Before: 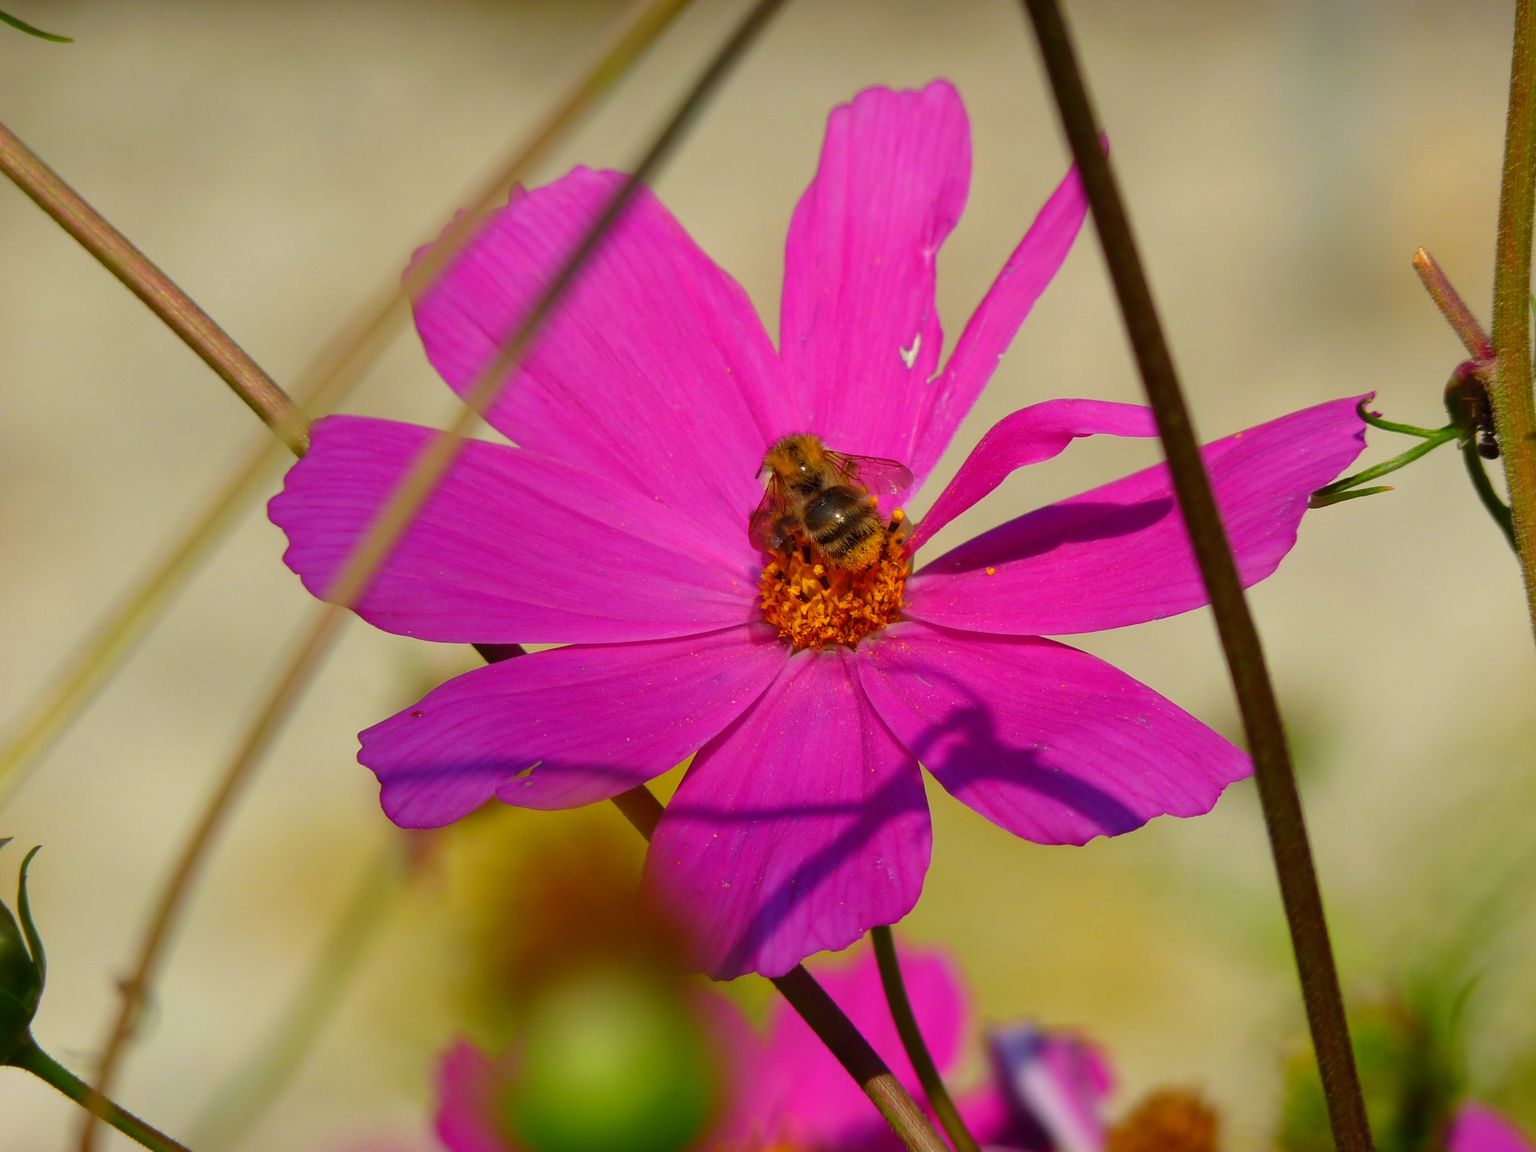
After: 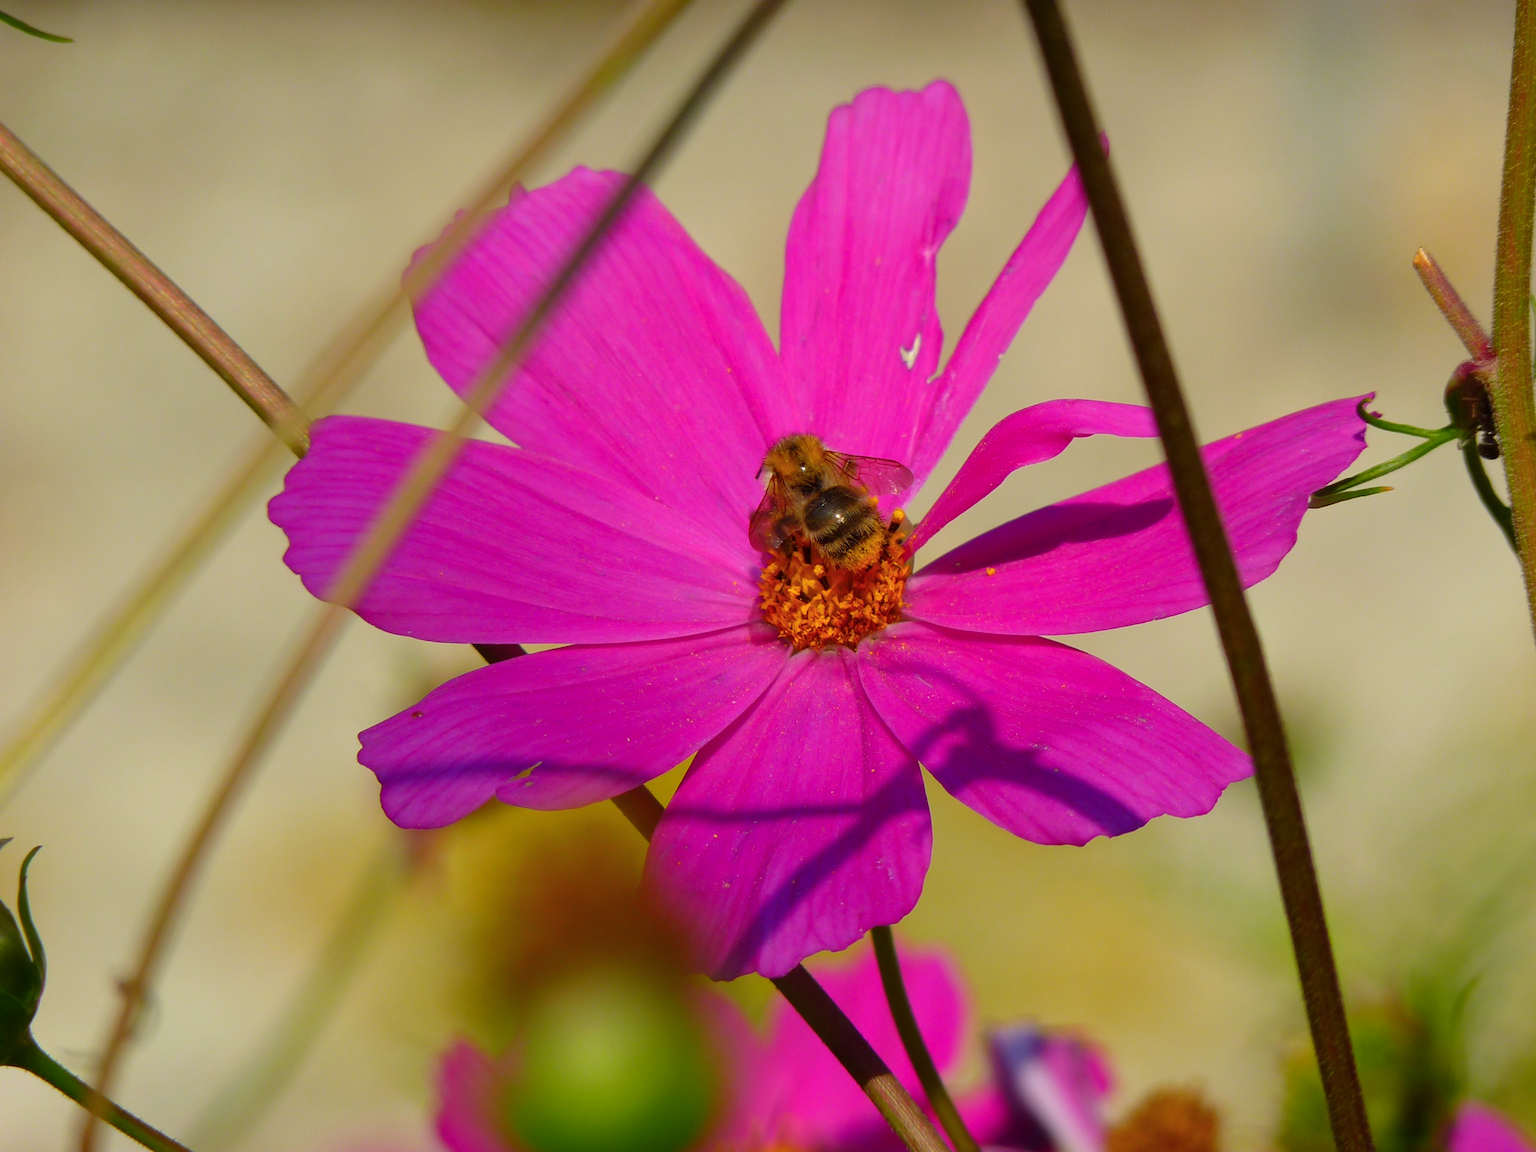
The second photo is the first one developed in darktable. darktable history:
color balance rgb: perceptual saturation grading › global saturation 0.233%
color zones: curves: ch0 [(0, 0.553) (0.123, 0.58) (0.23, 0.419) (0.468, 0.155) (0.605, 0.132) (0.723, 0.063) (0.833, 0.172) (0.921, 0.468)]; ch1 [(0.025, 0.645) (0.229, 0.584) (0.326, 0.551) (0.537, 0.446) (0.599, 0.911) (0.708, 1) (0.805, 0.944)]; ch2 [(0.086, 0.468) (0.254, 0.464) (0.638, 0.564) (0.702, 0.592) (0.768, 0.564)], mix -93.38%
